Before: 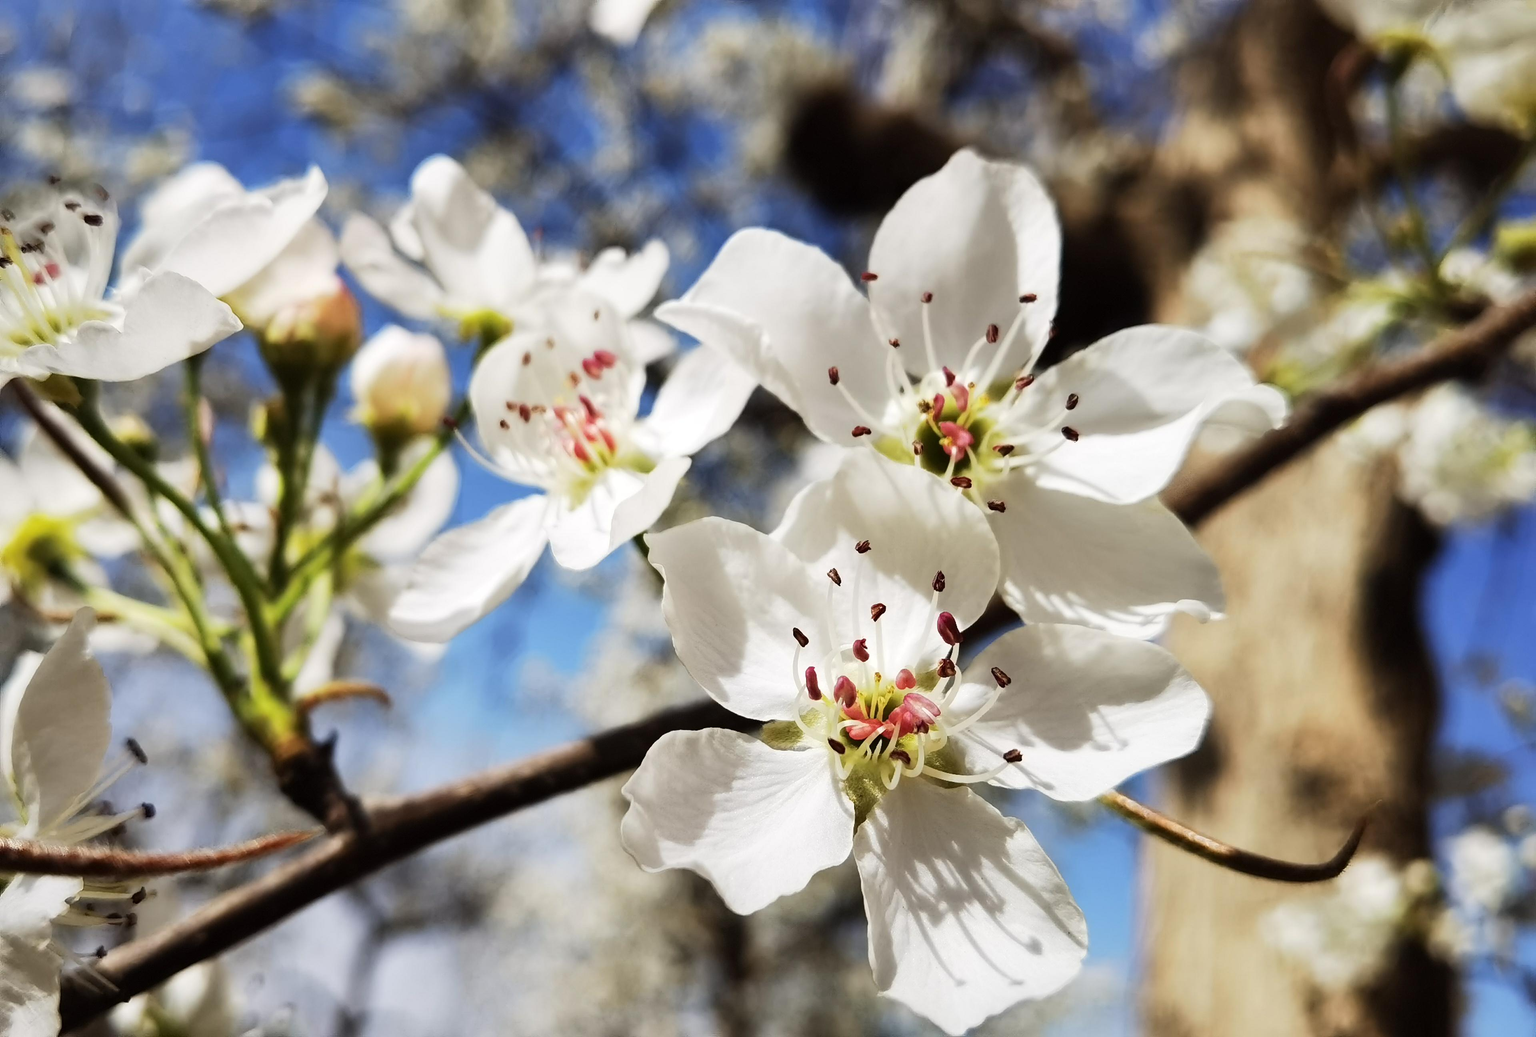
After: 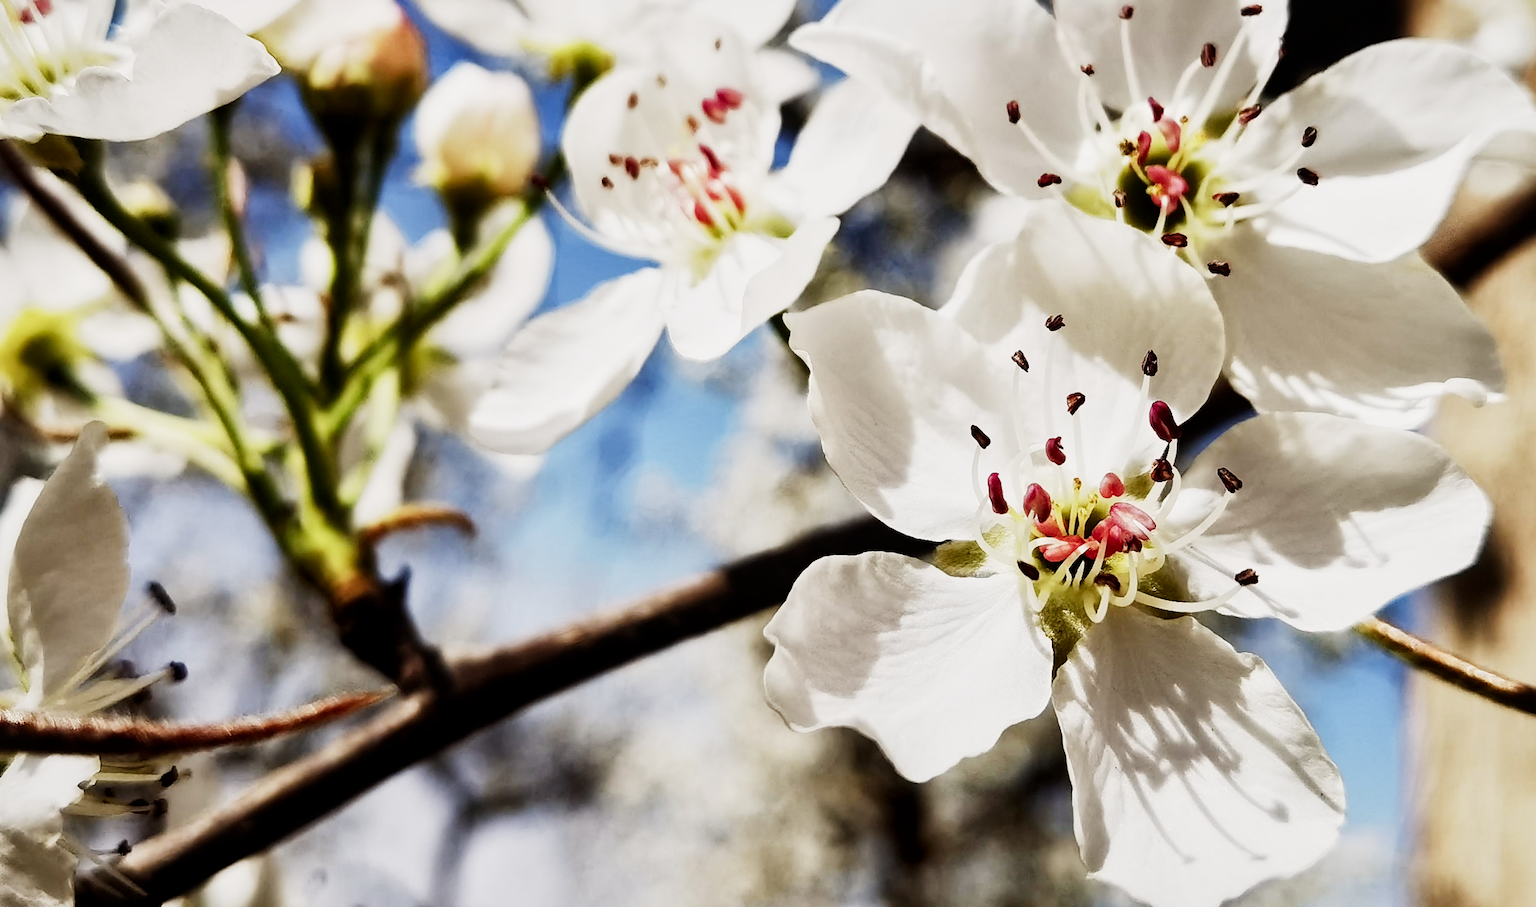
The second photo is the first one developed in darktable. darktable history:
crop: top 26.531%, right 17.959%
color balance rgb: shadows lift › chroma 1%, shadows lift › hue 28.8°, power › hue 60°, highlights gain › chroma 1%, highlights gain › hue 60°, global offset › luminance 0.25%, perceptual saturation grading › highlights -20%, perceptual saturation grading › shadows 20%, perceptual brilliance grading › highlights 5%, perceptual brilliance grading › shadows -10%, global vibrance 19.67%
sigmoid: contrast 1.7, skew 0.1, preserve hue 0%, red attenuation 0.1, red rotation 0.035, green attenuation 0.1, green rotation -0.017, blue attenuation 0.15, blue rotation -0.052, base primaries Rec2020
local contrast: mode bilateral grid, contrast 20, coarseness 50, detail 130%, midtone range 0.2
rotate and perspective: rotation -1.42°, crop left 0.016, crop right 0.984, crop top 0.035, crop bottom 0.965
sharpen: amount 0.2
